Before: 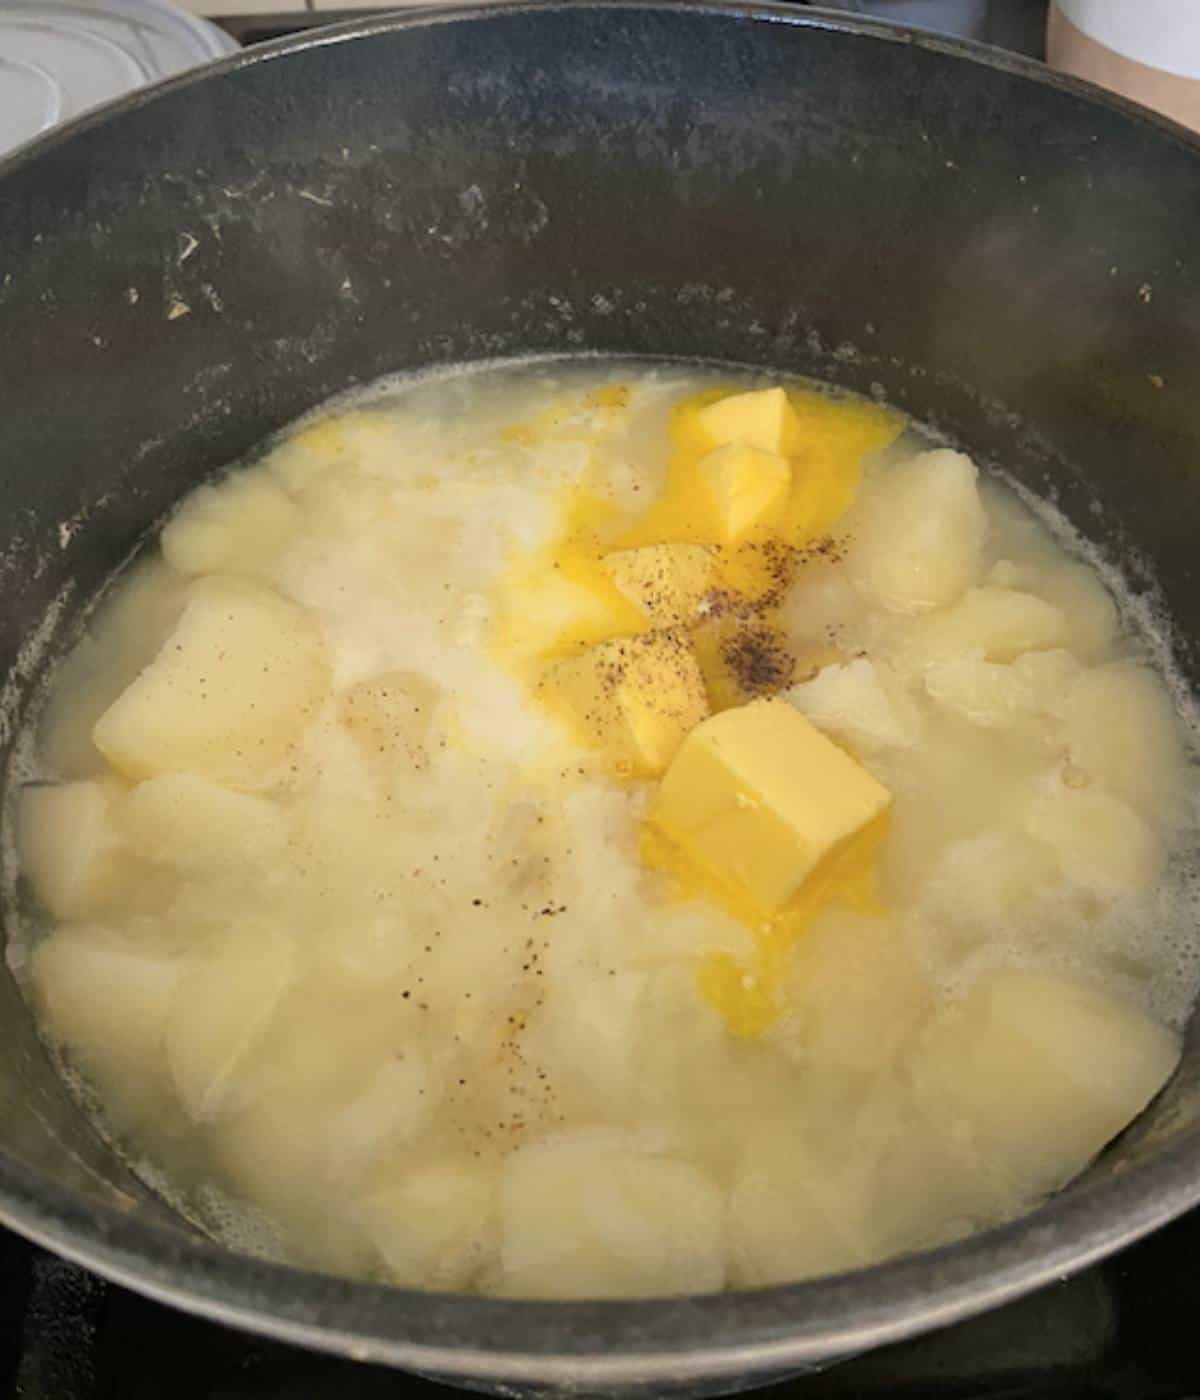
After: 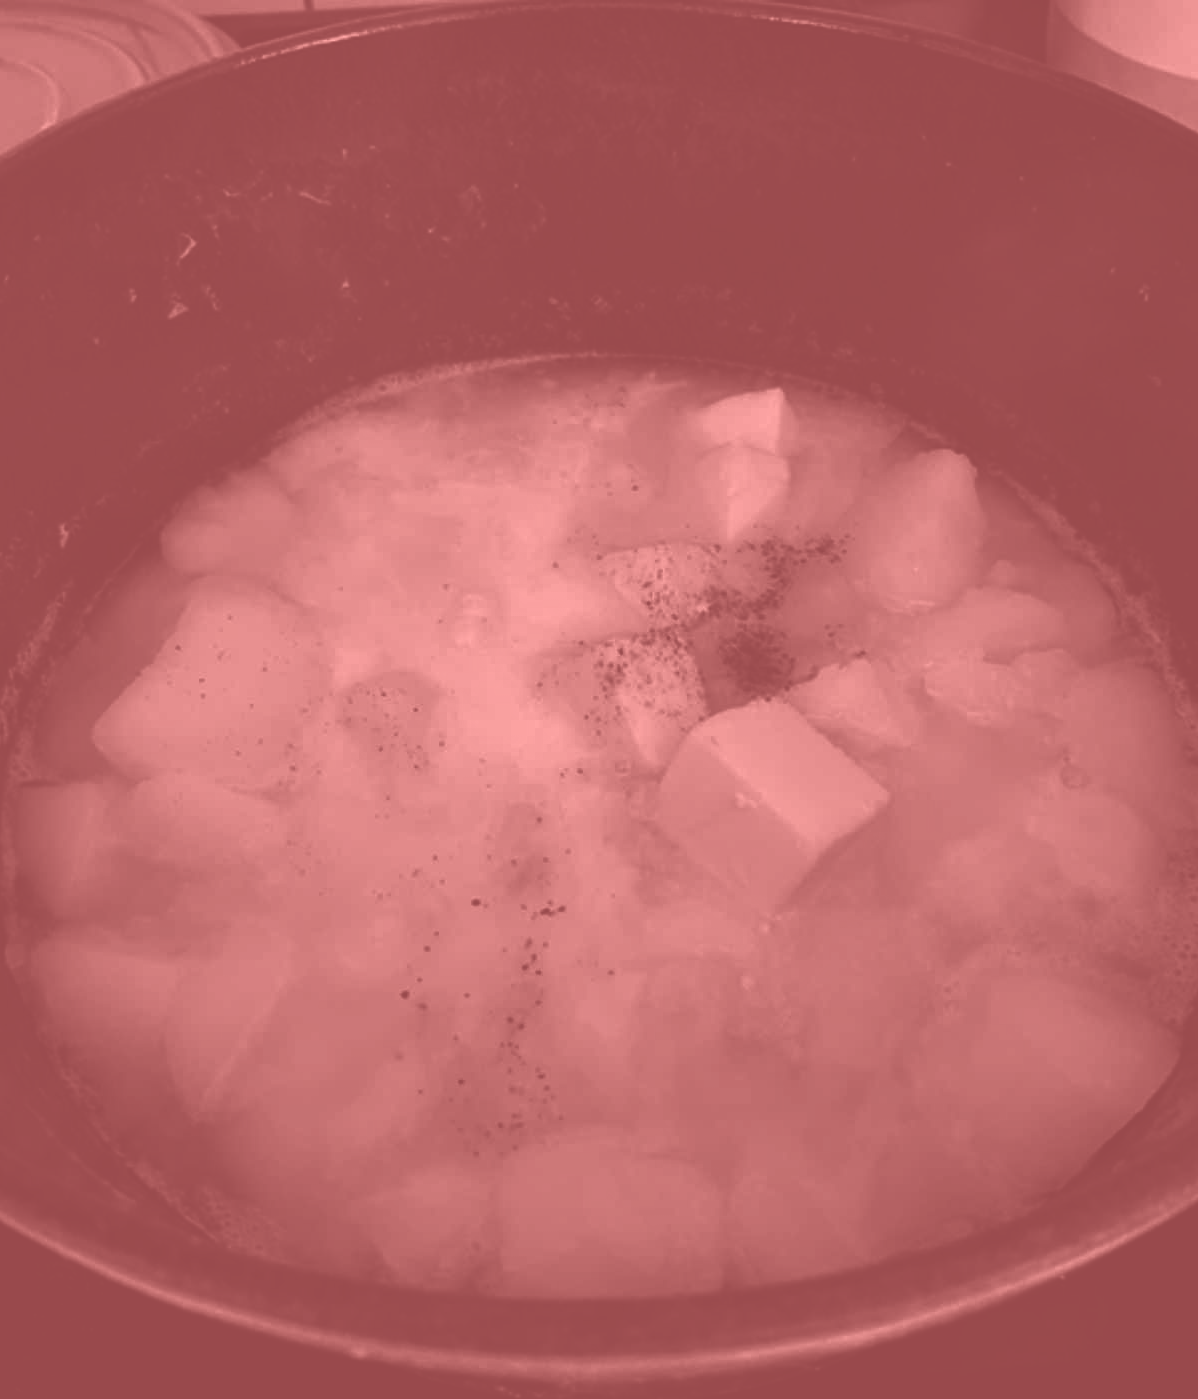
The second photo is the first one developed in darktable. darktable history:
crop and rotate: left 0.126%
contrast brightness saturation: contrast 0.02, brightness -1, saturation -1
colorize: saturation 51%, source mix 50.67%, lightness 50.67%
color correction: saturation 0.8
